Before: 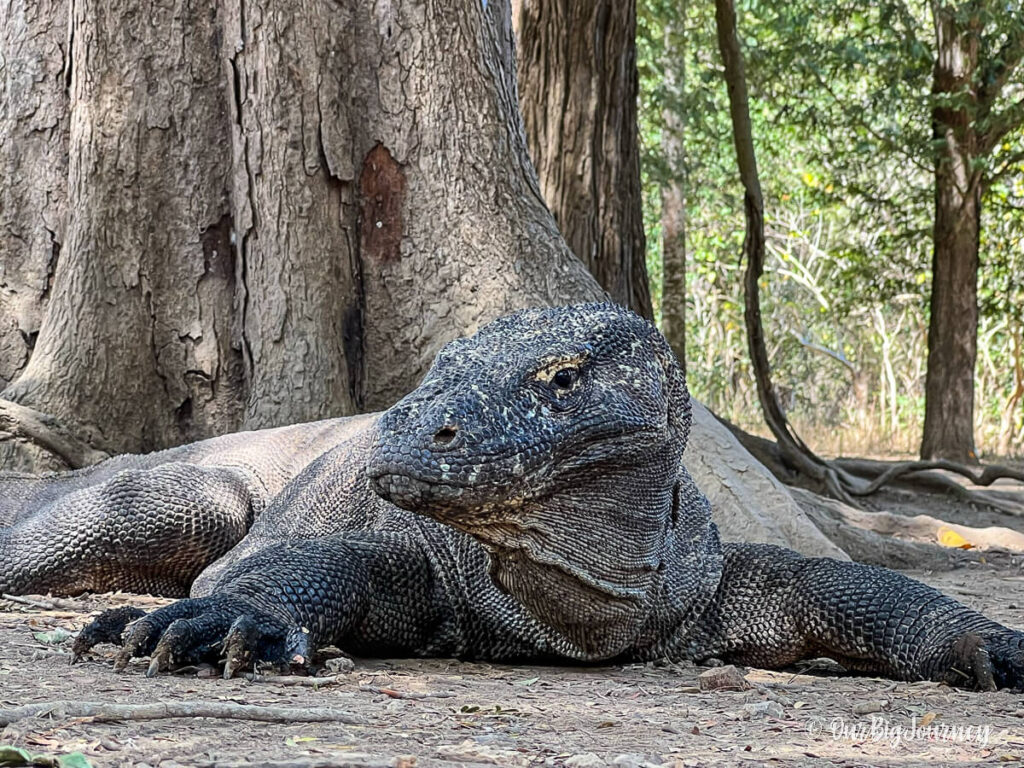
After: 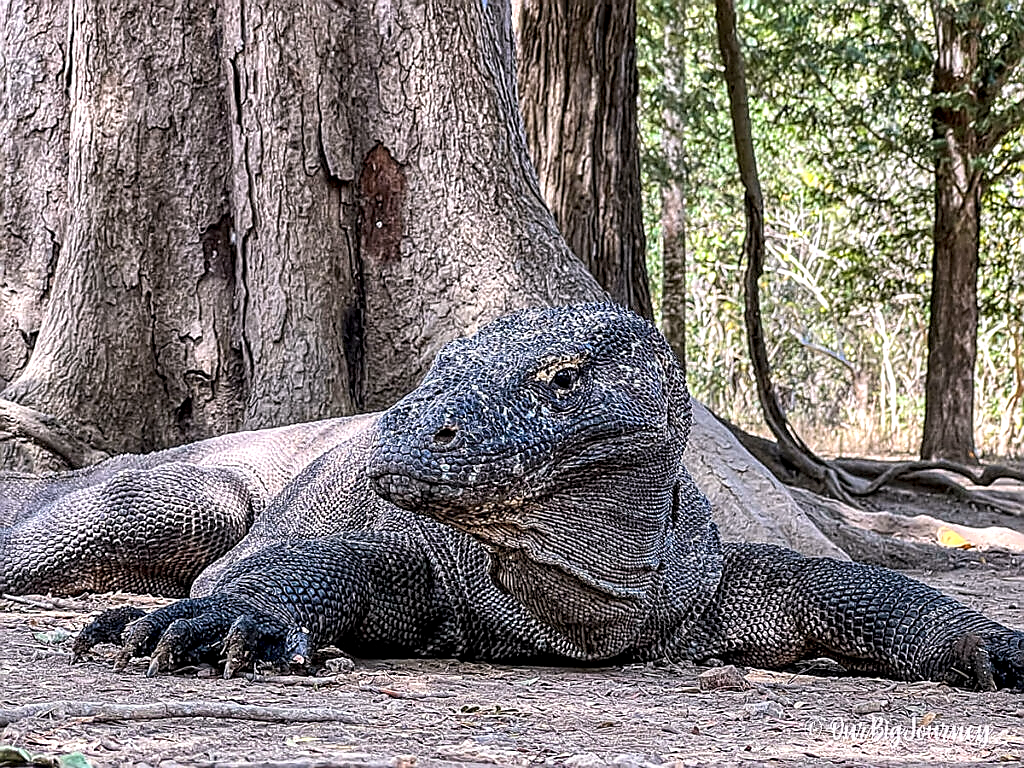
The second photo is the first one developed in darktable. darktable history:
local contrast: detail 150%
color zones: curves: ch0 [(0, 0.558) (0.143, 0.559) (0.286, 0.529) (0.429, 0.505) (0.571, 0.5) (0.714, 0.5) (0.857, 0.5) (1, 0.558)]; ch1 [(0, 0.469) (0.01, 0.469) (0.12, 0.446) (0.248, 0.469) (0.5, 0.5) (0.748, 0.5) (0.99, 0.469) (1, 0.469)]
sharpen: radius 1.4, amount 1.25, threshold 0.7
white balance: red 1.05, blue 1.072
